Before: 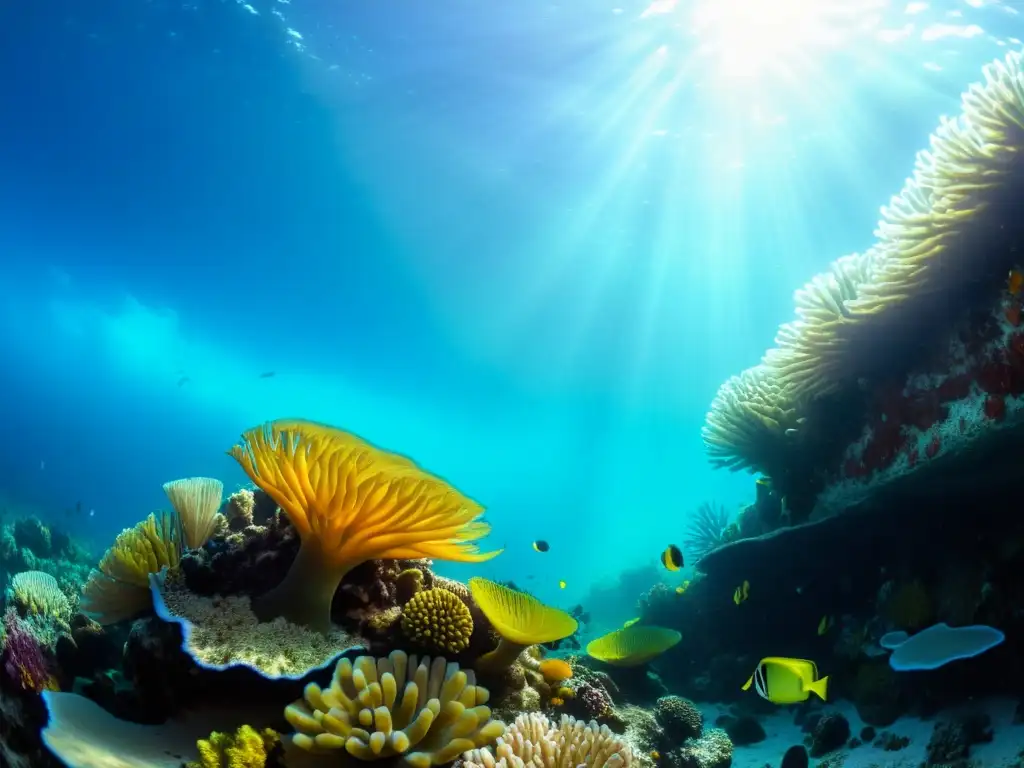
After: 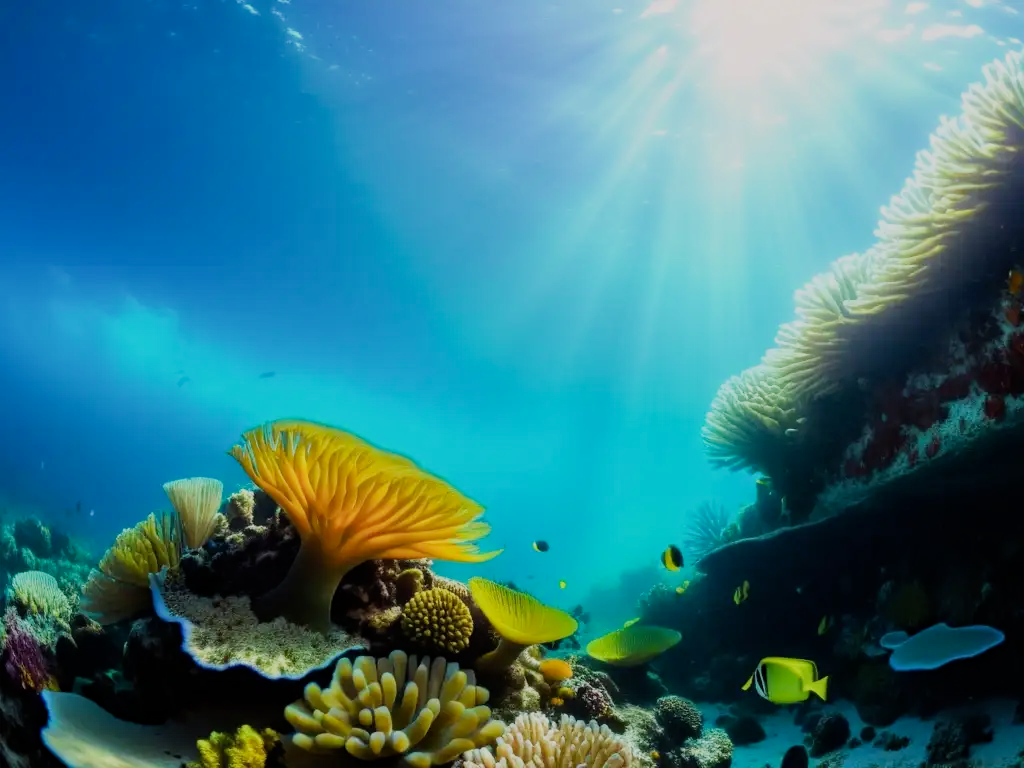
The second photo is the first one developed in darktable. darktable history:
filmic rgb: black relative exposure -16 EV, white relative exposure 4.97 EV, hardness 6.2
haze removal: compatibility mode true, adaptive false
